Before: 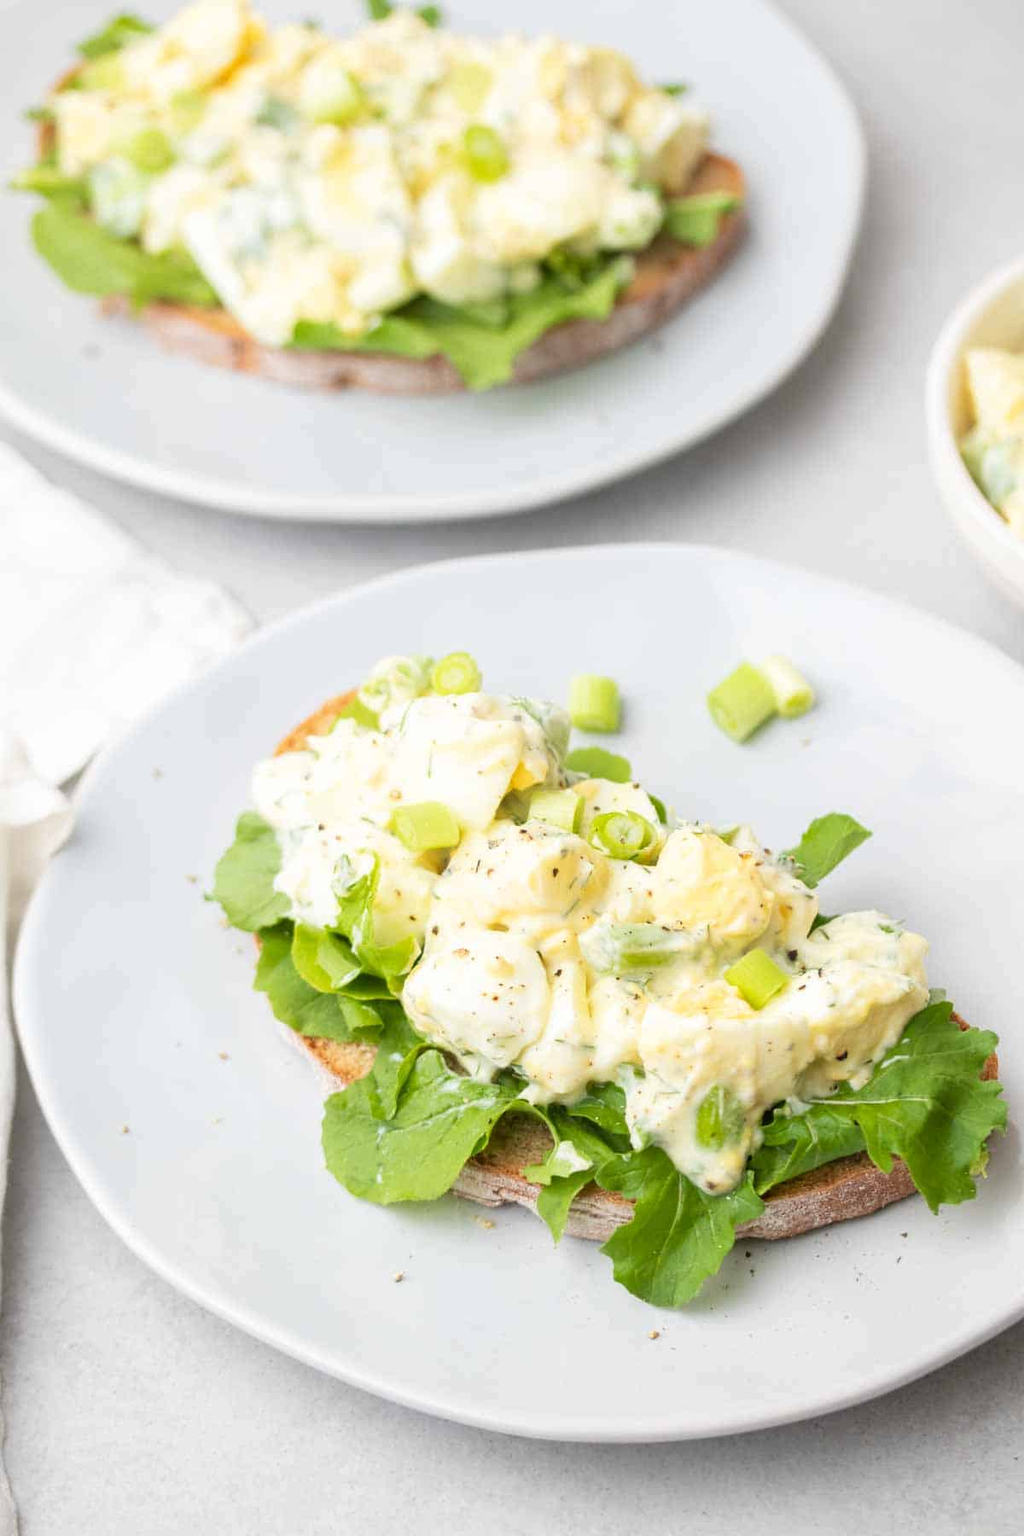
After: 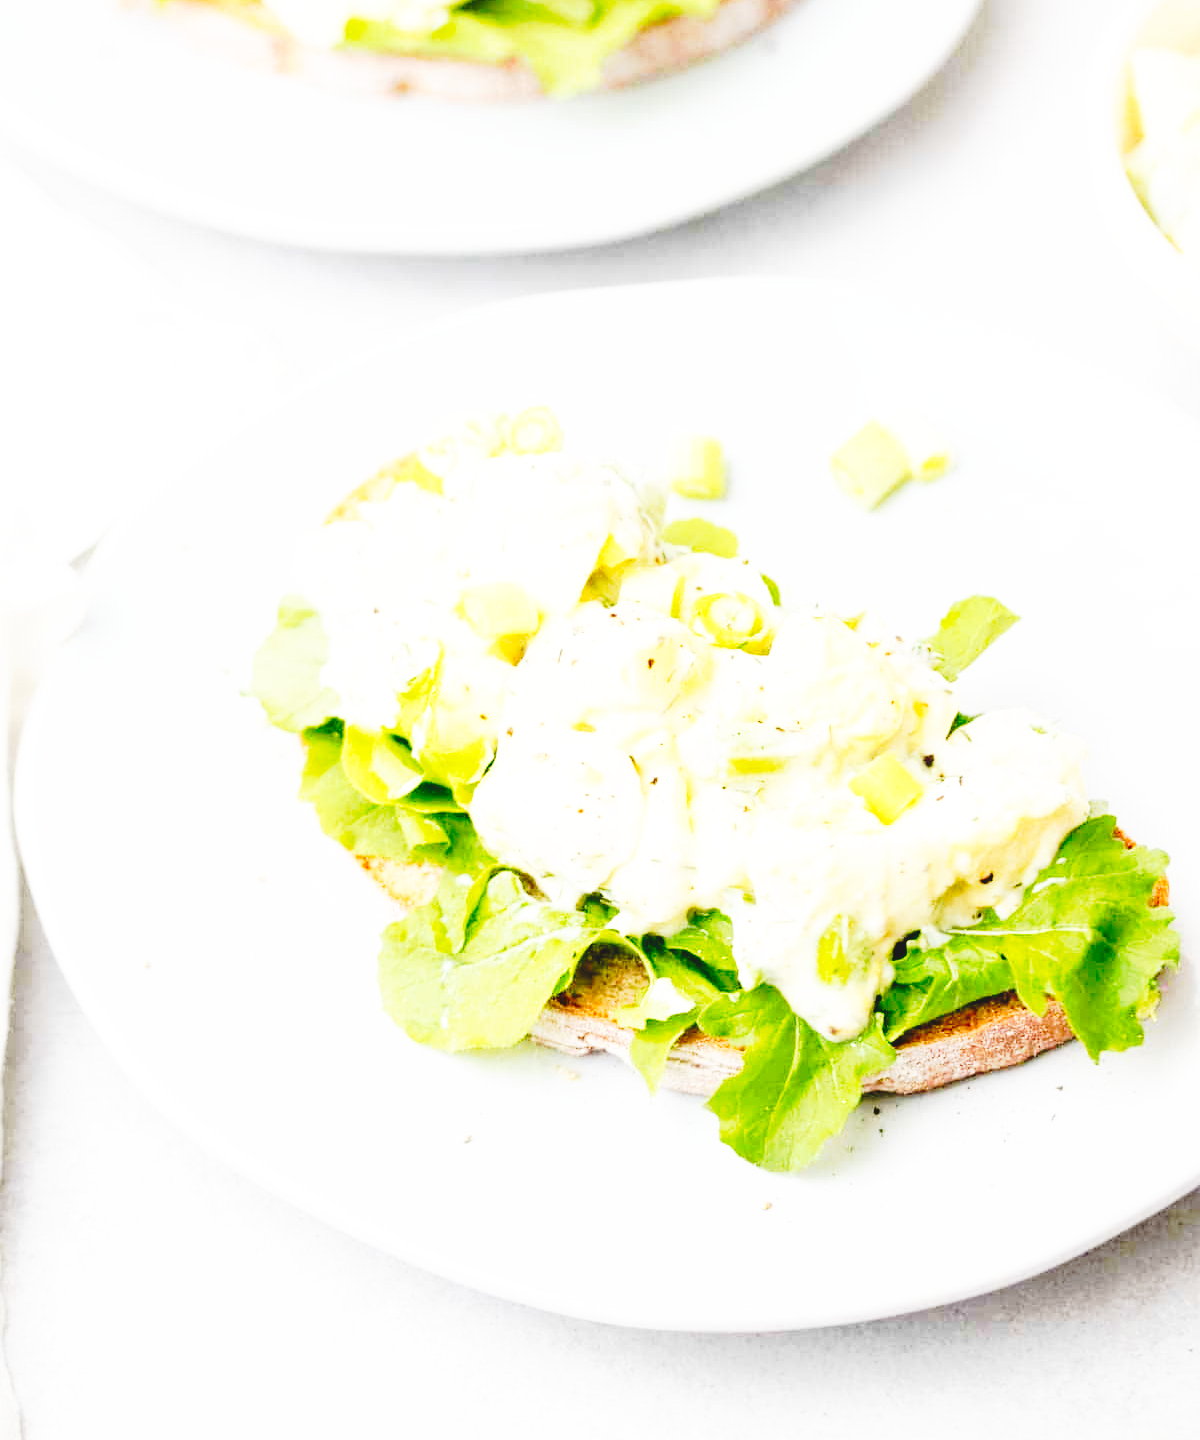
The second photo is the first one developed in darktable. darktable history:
crop and rotate: top 19.998%
base curve: curves: ch0 [(0, 0) (0.007, 0.004) (0.027, 0.03) (0.046, 0.07) (0.207, 0.54) (0.442, 0.872) (0.673, 0.972) (1, 1)], preserve colors none
contrast brightness saturation: saturation 0.1
tone curve: curves: ch0 [(0, 0) (0.003, 0.085) (0.011, 0.086) (0.025, 0.086) (0.044, 0.088) (0.069, 0.093) (0.1, 0.102) (0.136, 0.12) (0.177, 0.157) (0.224, 0.203) (0.277, 0.277) (0.335, 0.36) (0.399, 0.463) (0.468, 0.559) (0.543, 0.626) (0.623, 0.703) (0.709, 0.789) (0.801, 0.869) (0.898, 0.927) (1, 1)], preserve colors none
